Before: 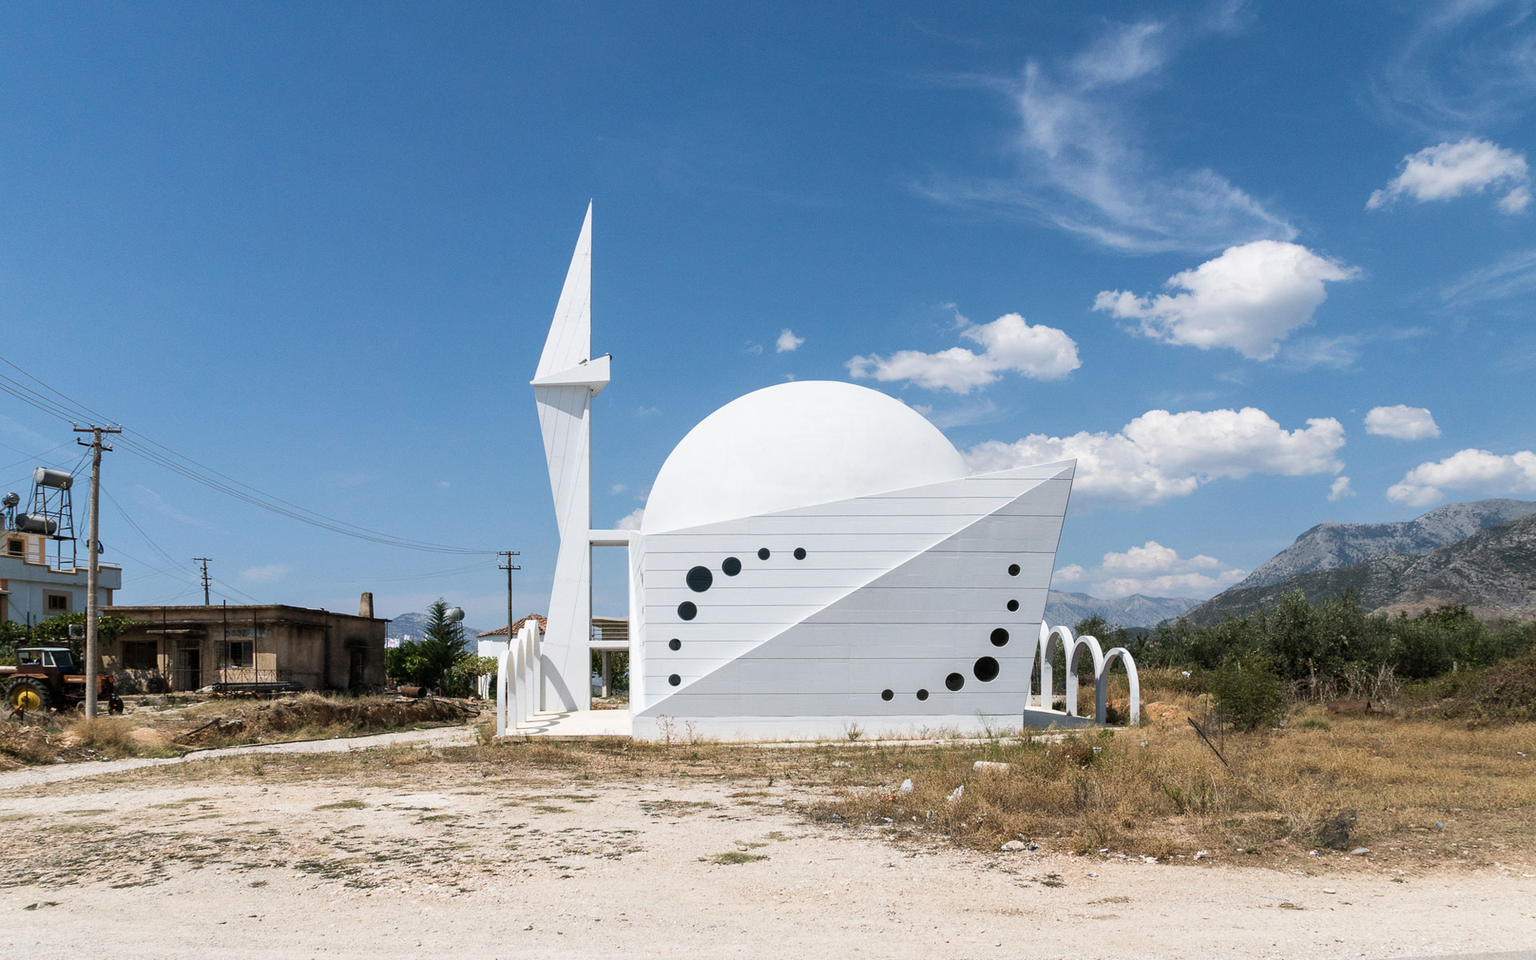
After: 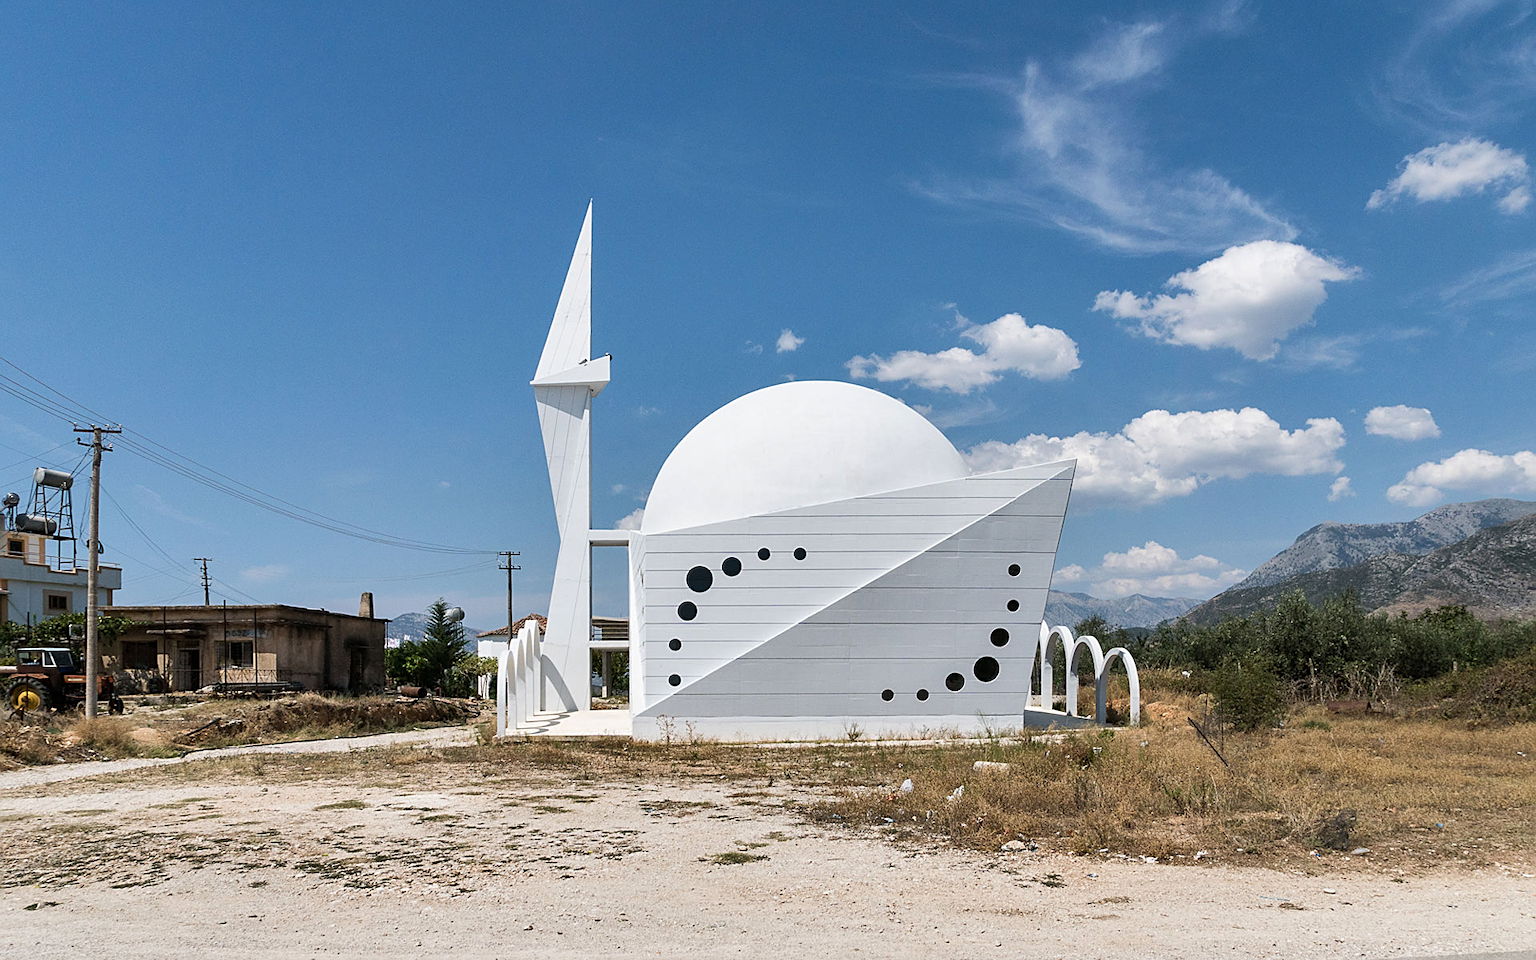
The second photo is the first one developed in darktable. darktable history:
shadows and highlights: shadows 5, soften with gaussian
sharpen: on, module defaults
